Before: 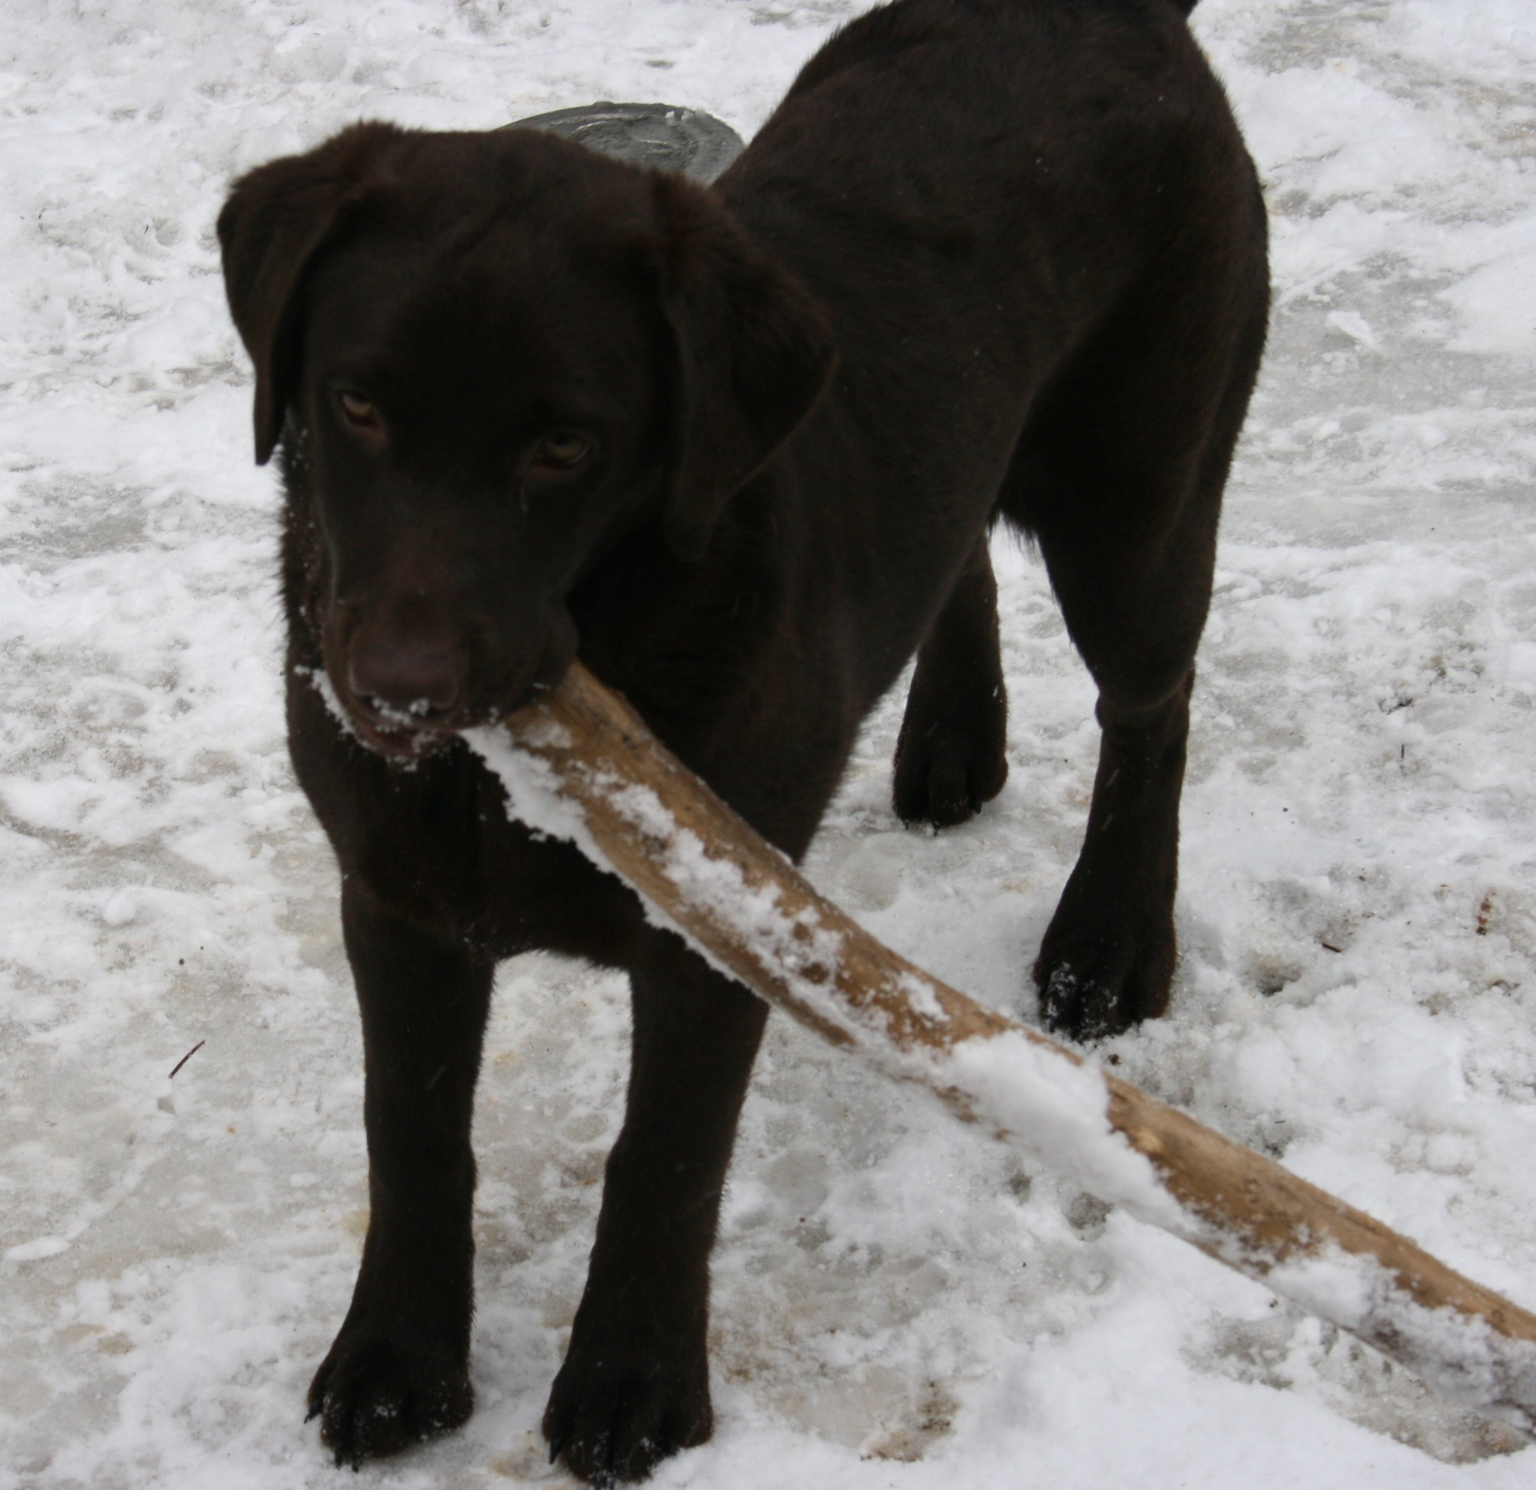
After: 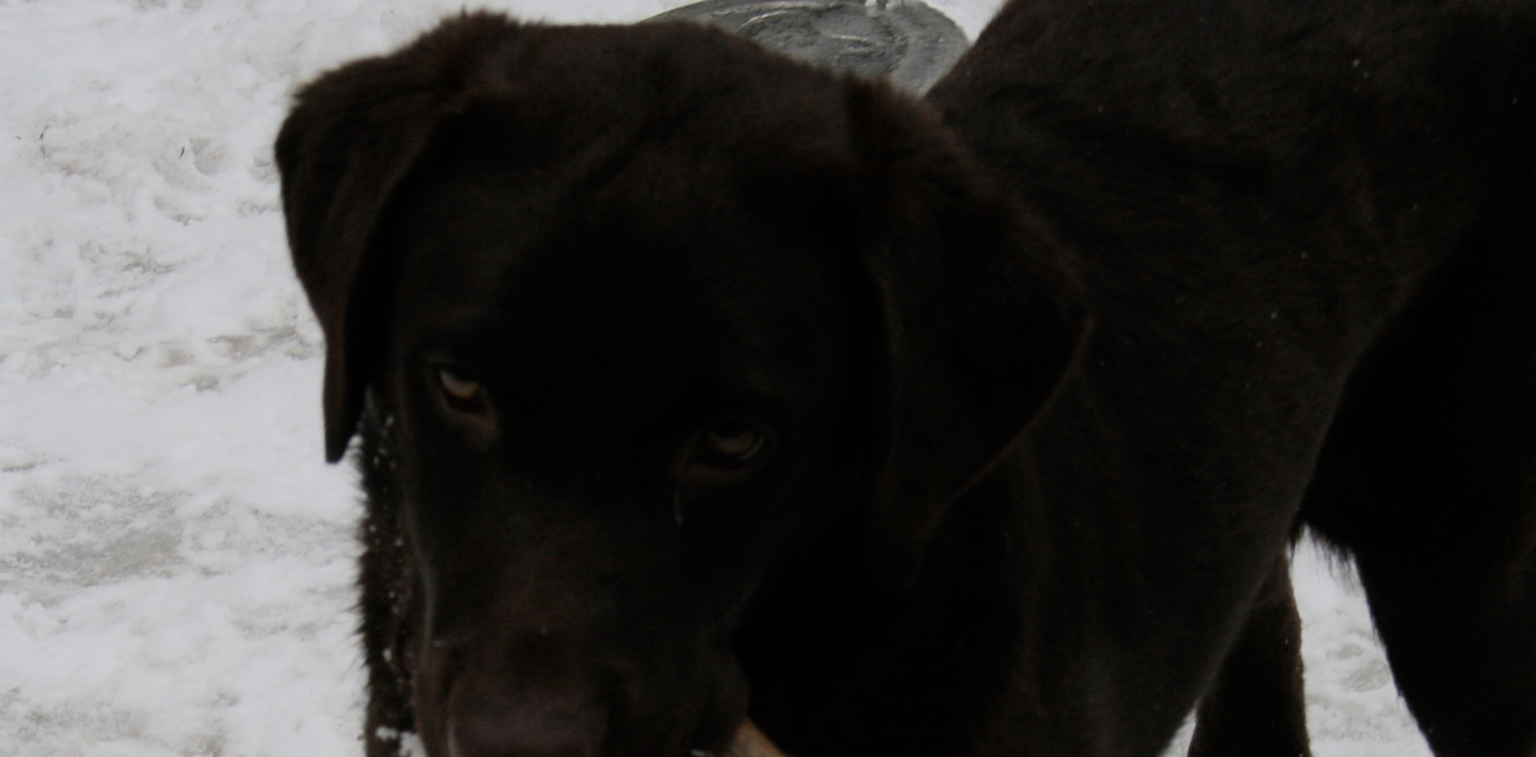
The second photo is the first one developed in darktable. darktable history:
crop: left 0.567%, top 7.637%, right 23.412%, bottom 53.739%
filmic rgb: black relative exposure -8.02 EV, white relative exposure 4.03 EV, hardness 4.2, color science v6 (2022)
